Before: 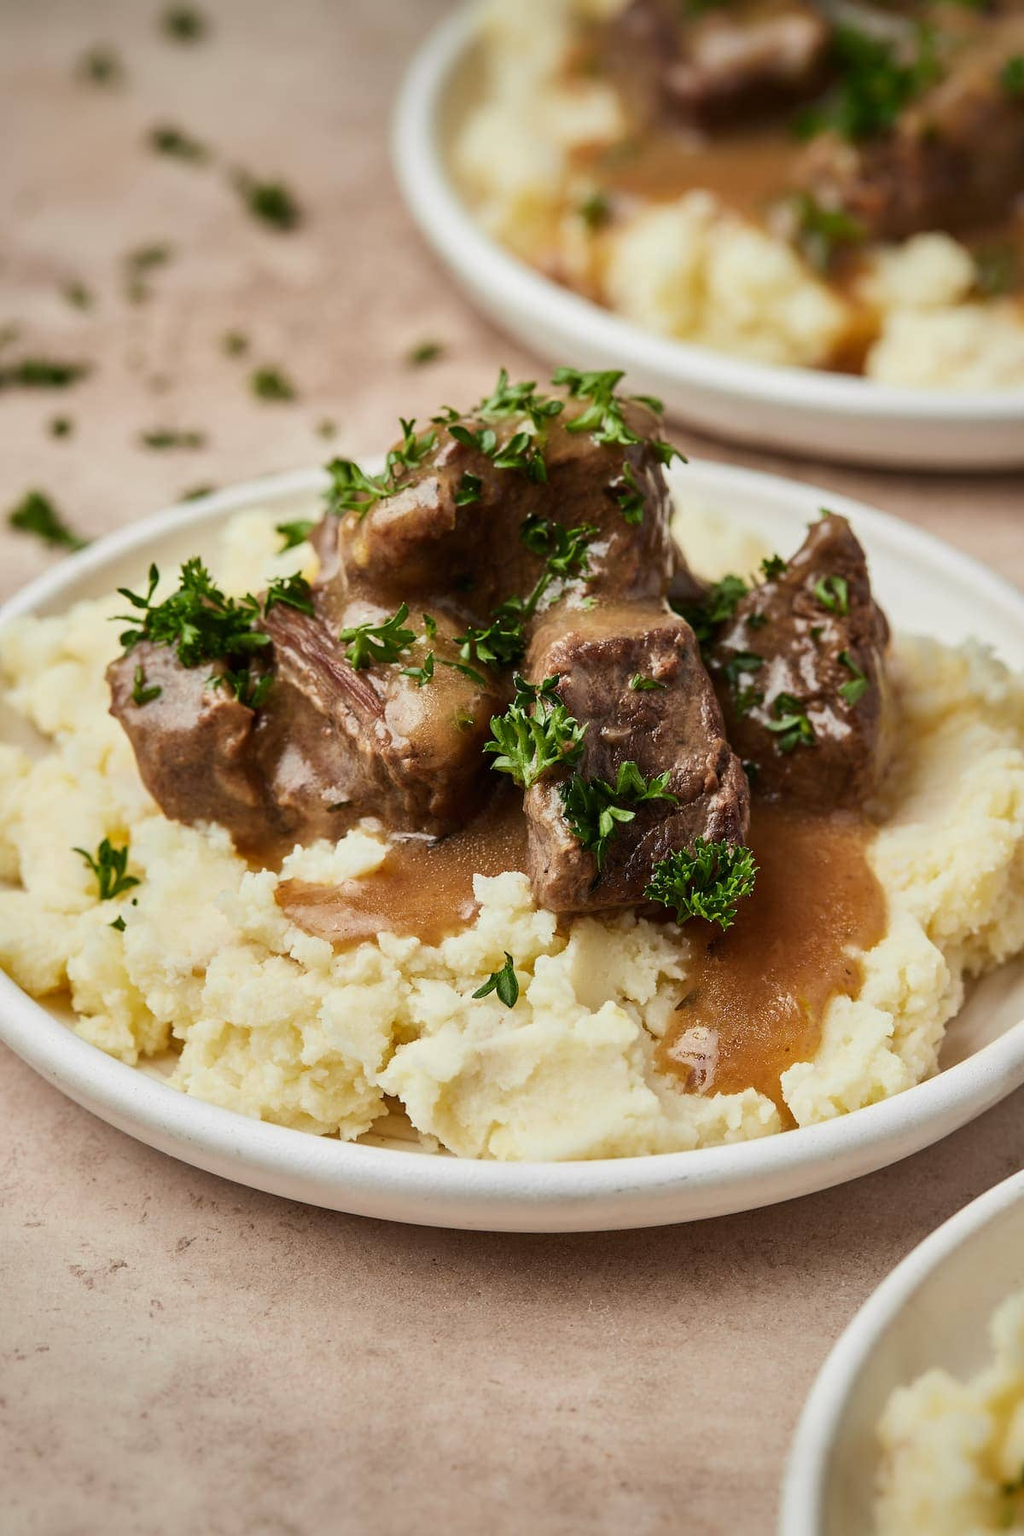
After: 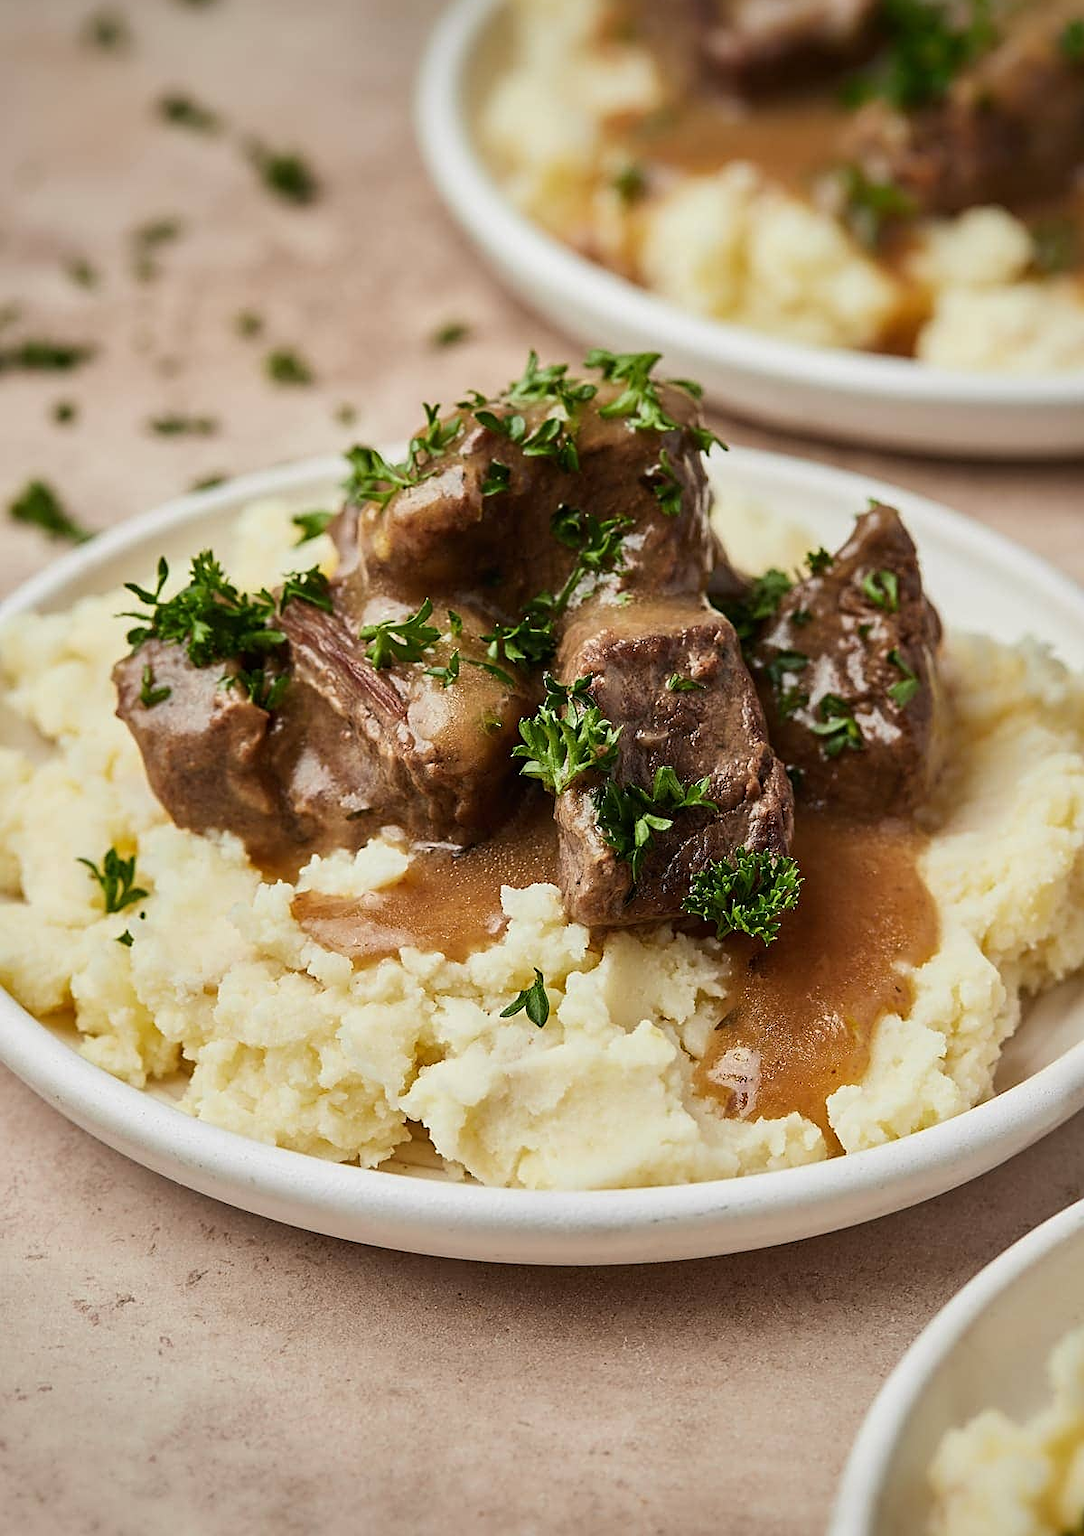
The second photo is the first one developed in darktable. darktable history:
sharpen: on, module defaults
crop and rotate: top 2.457%, bottom 3.081%
